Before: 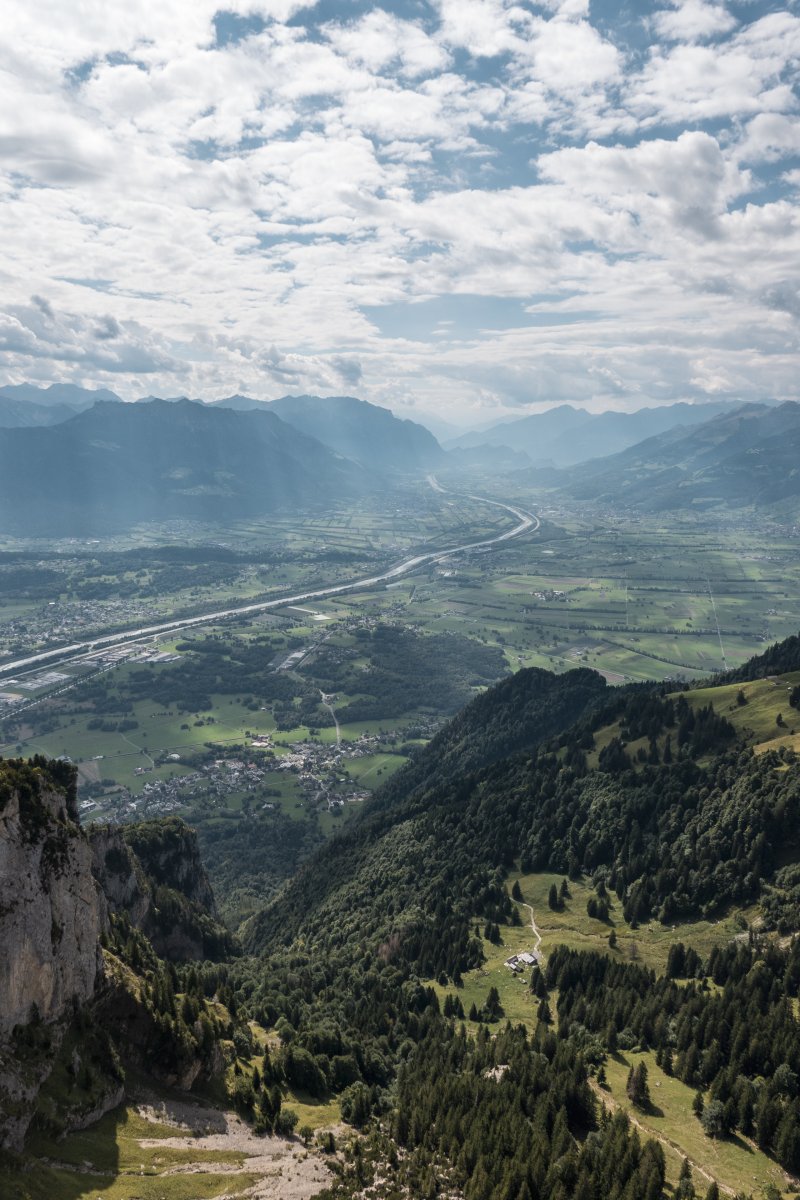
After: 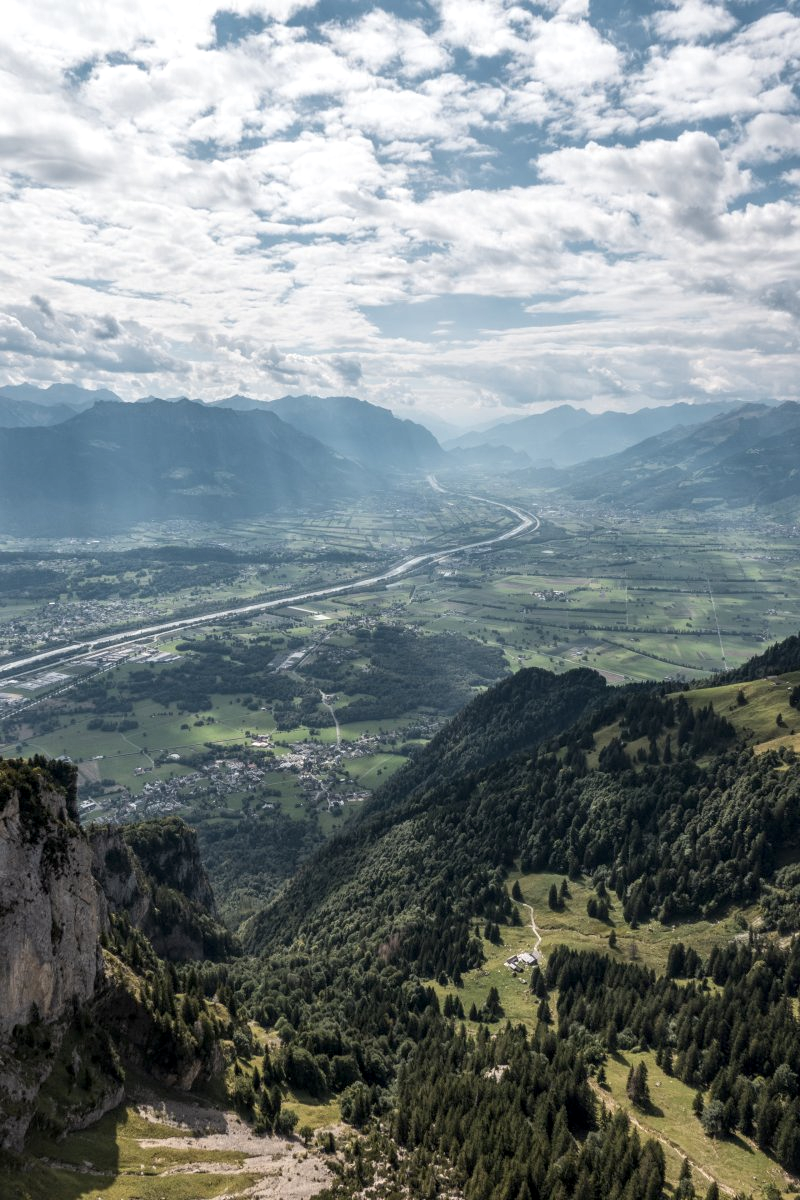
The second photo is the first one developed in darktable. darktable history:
local contrast: on, module defaults
exposure: exposure 0.081 EV
